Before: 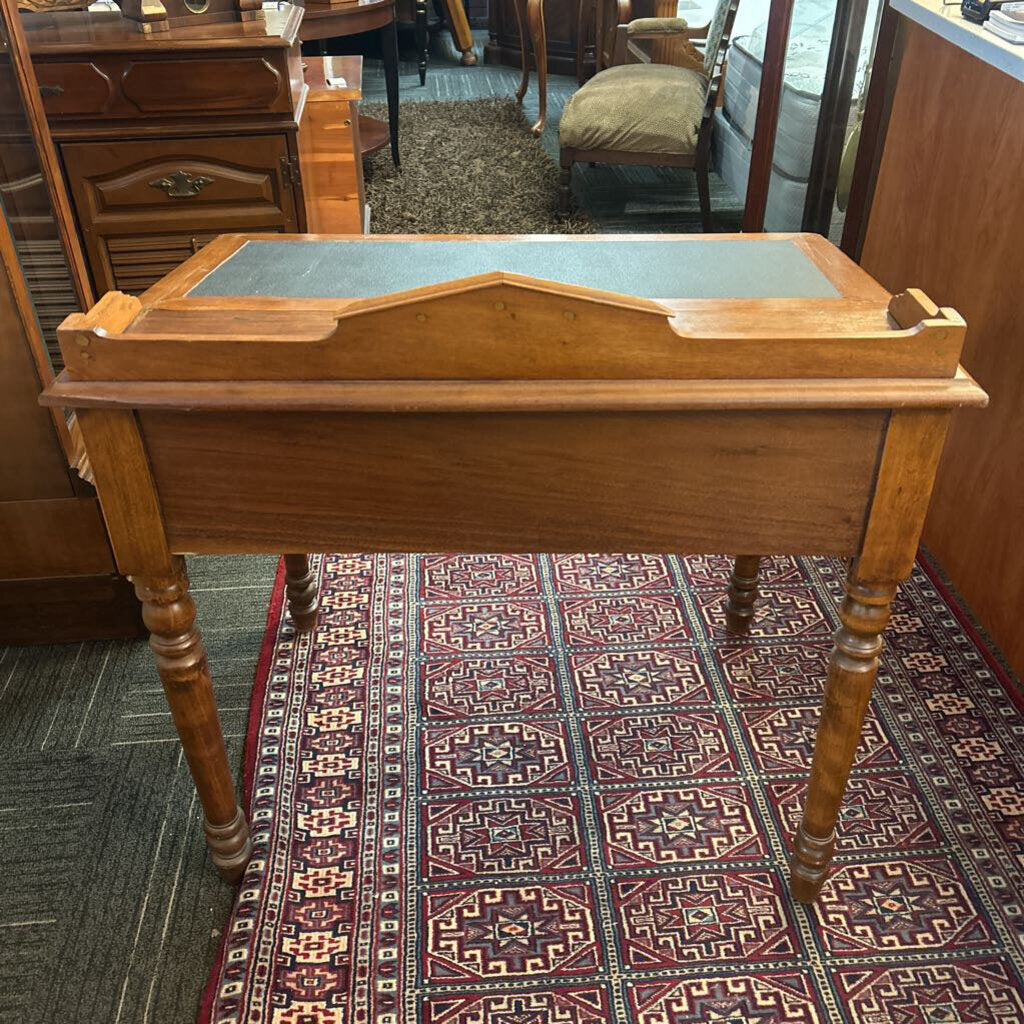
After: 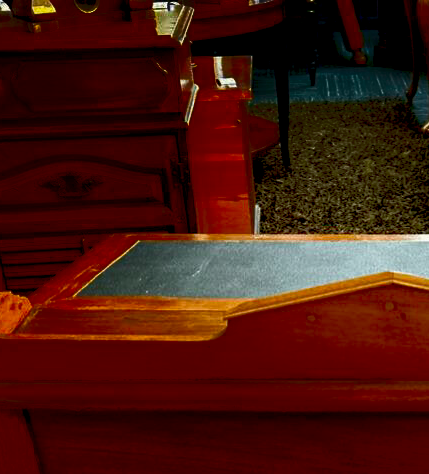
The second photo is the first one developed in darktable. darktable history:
crop and rotate: left 10.817%, top 0.062%, right 47.194%, bottom 53.626%
shadows and highlights: shadows -70, highlights 35, soften with gaussian
exposure: black level correction 0.056, exposure -0.039 EV, compensate highlight preservation false
rotate and perspective: crop left 0, crop top 0
color zones: curves: ch1 [(0.25, 0.61) (0.75, 0.248)]
